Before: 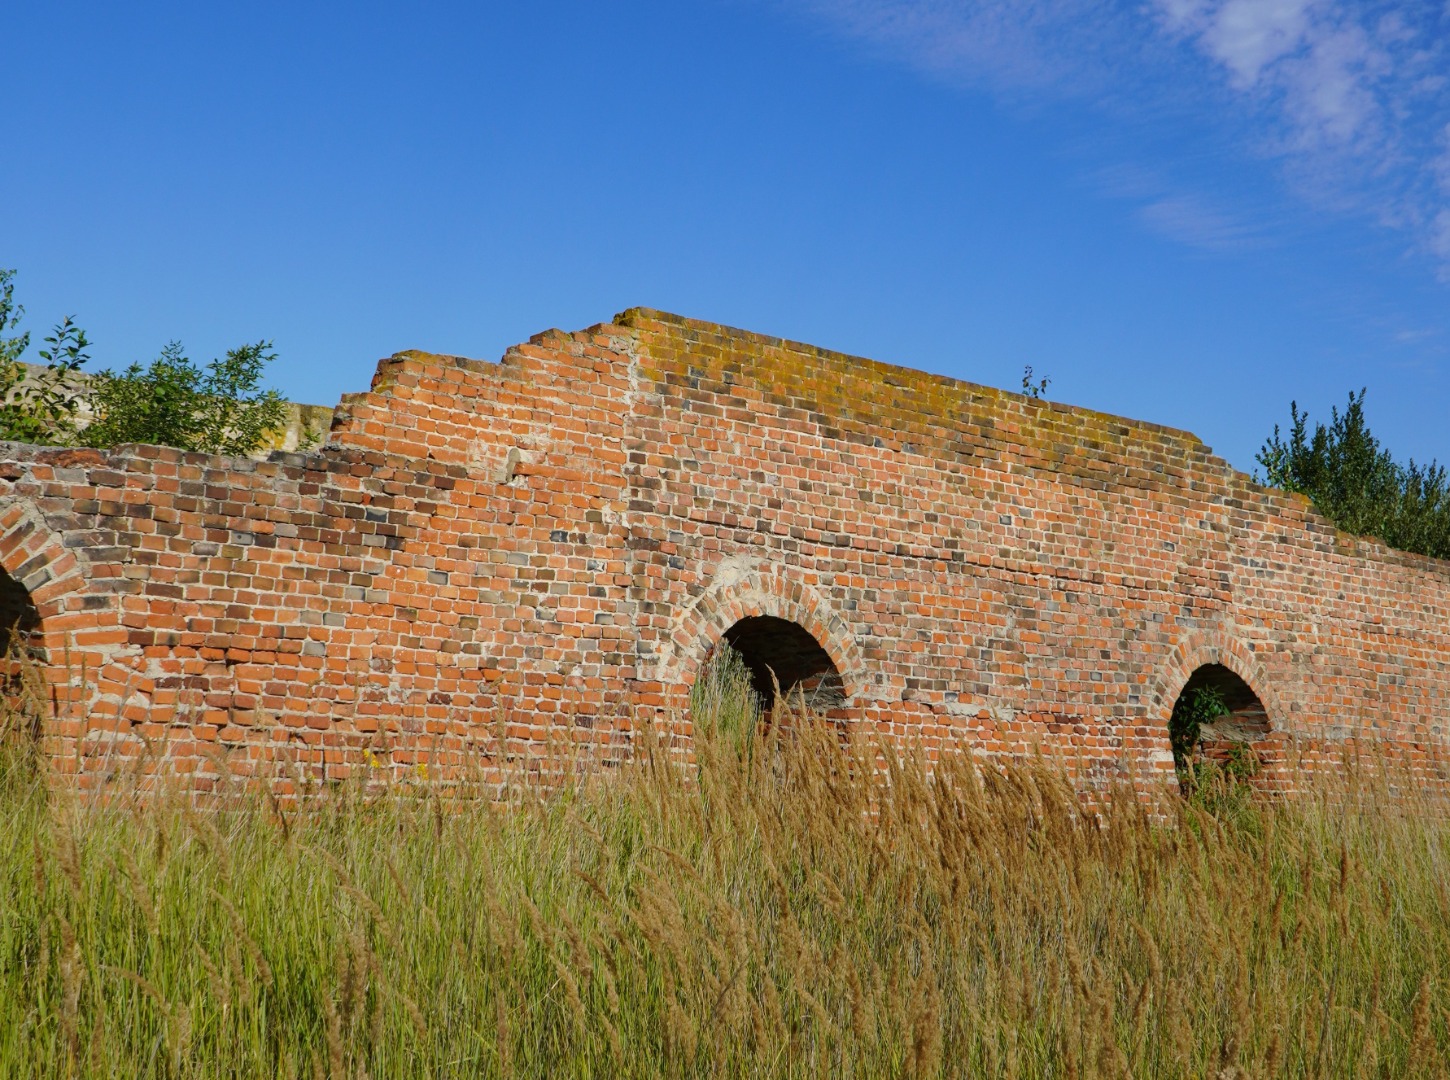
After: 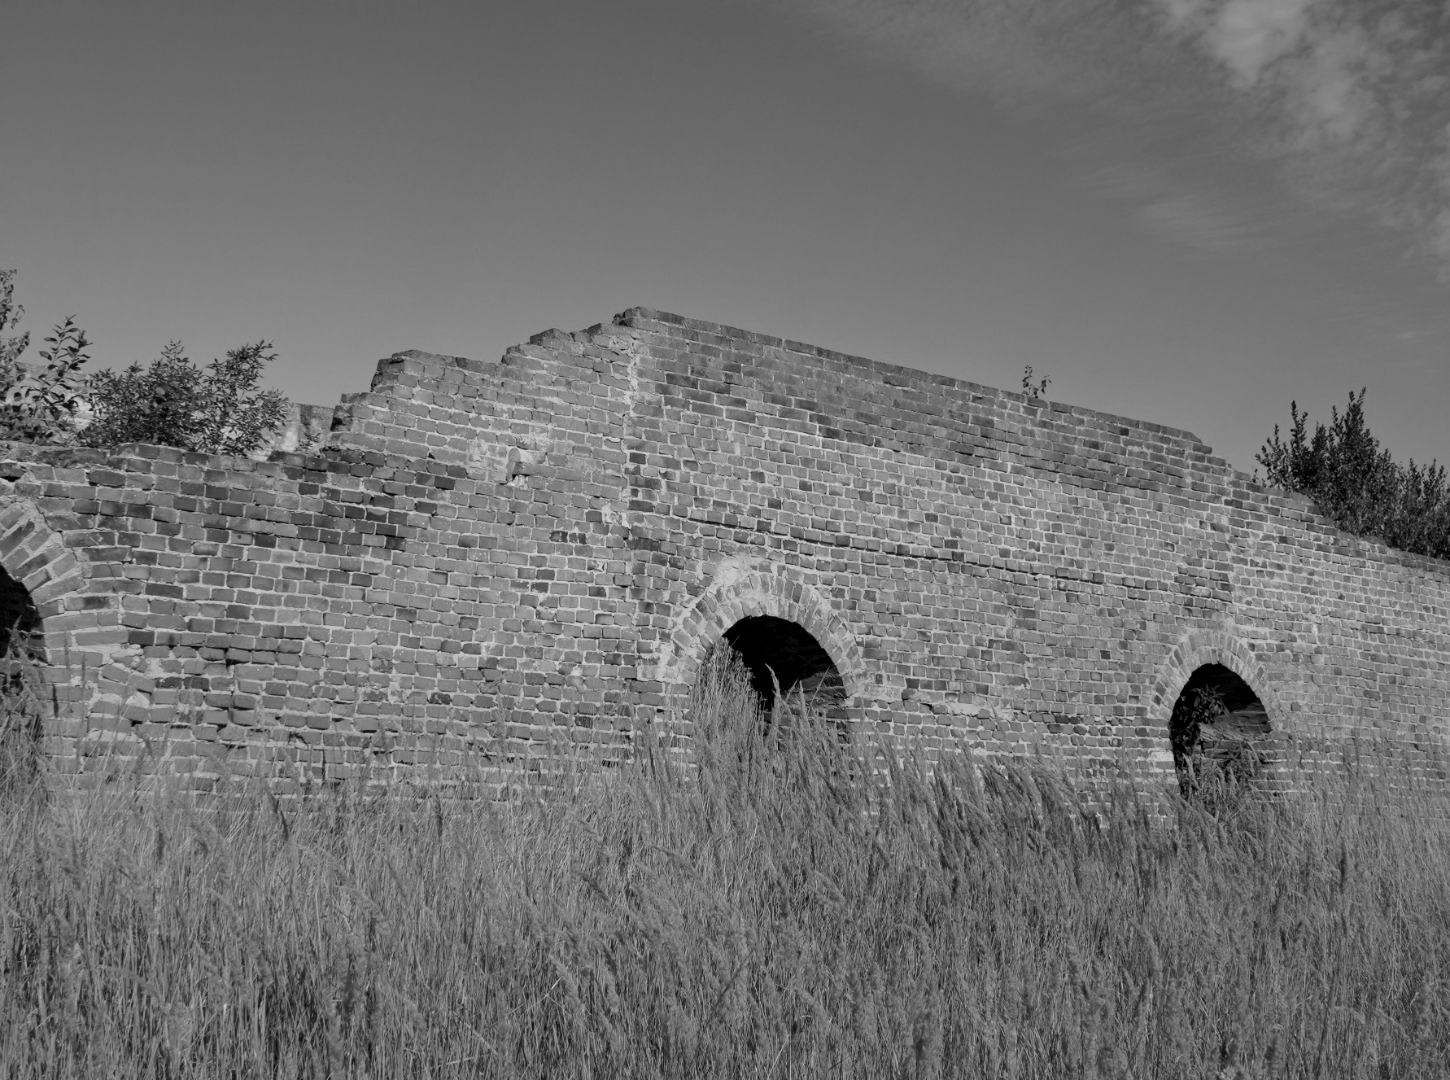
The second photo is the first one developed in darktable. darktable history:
color balance rgb: shadows lift › chroma 2%, shadows lift › hue 217.2°, power › hue 60°, highlights gain › chroma 1%, highlights gain › hue 69.6°, global offset › luminance -0.5%, perceptual saturation grading › global saturation 15%, global vibrance 15%
monochrome: a -71.75, b 75.82
